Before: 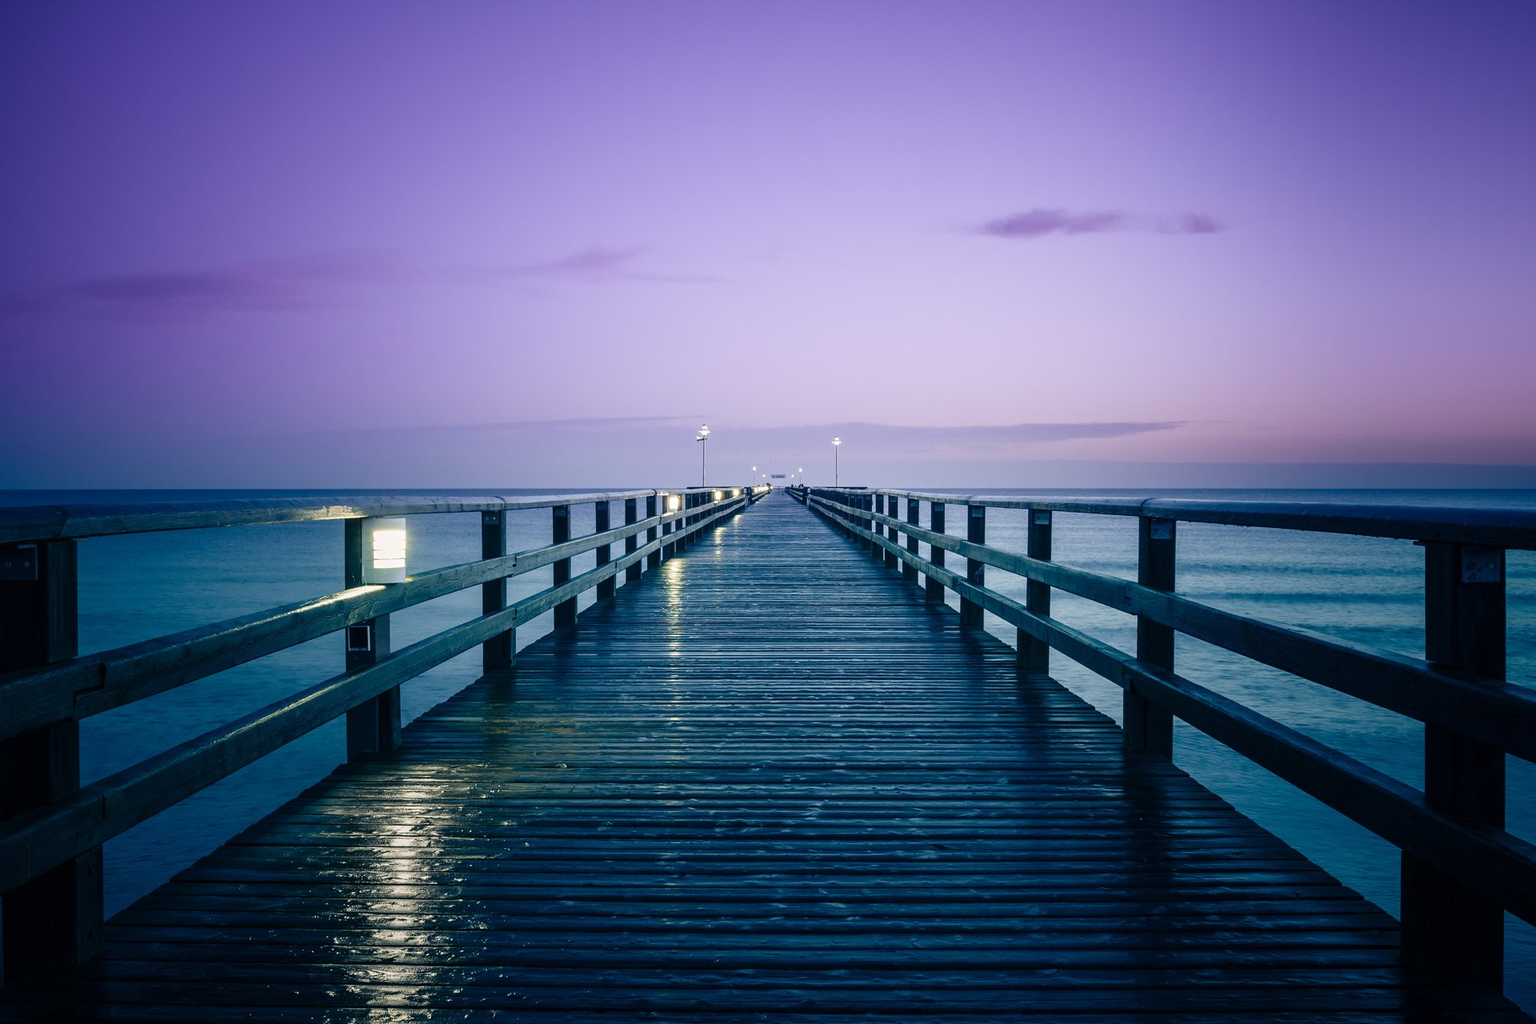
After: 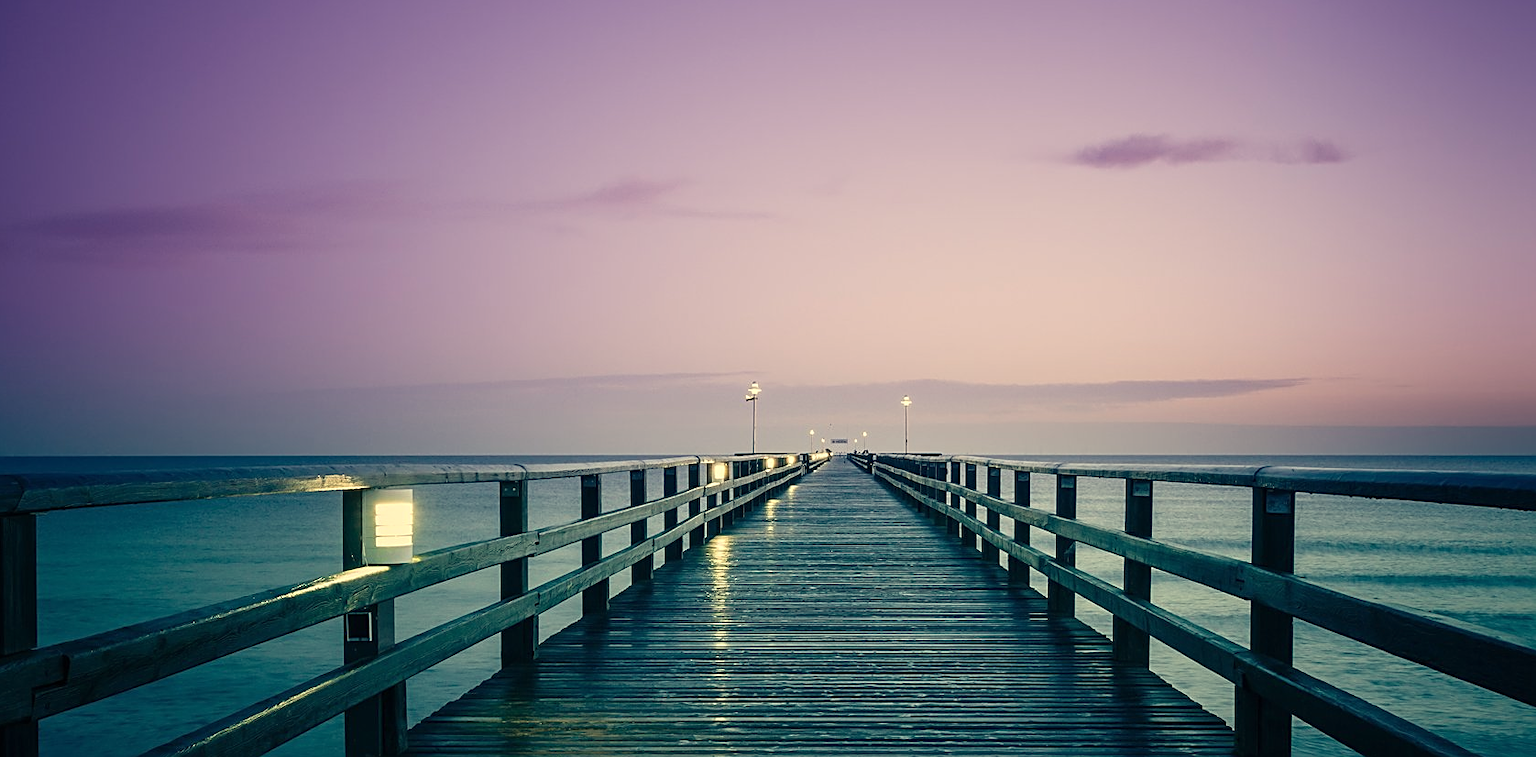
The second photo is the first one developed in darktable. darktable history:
white balance: red 1.08, blue 0.791
sharpen: on, module defaults
crop: left 3.015%, top 8.969%, right 9.647%, bottom 26.457%
